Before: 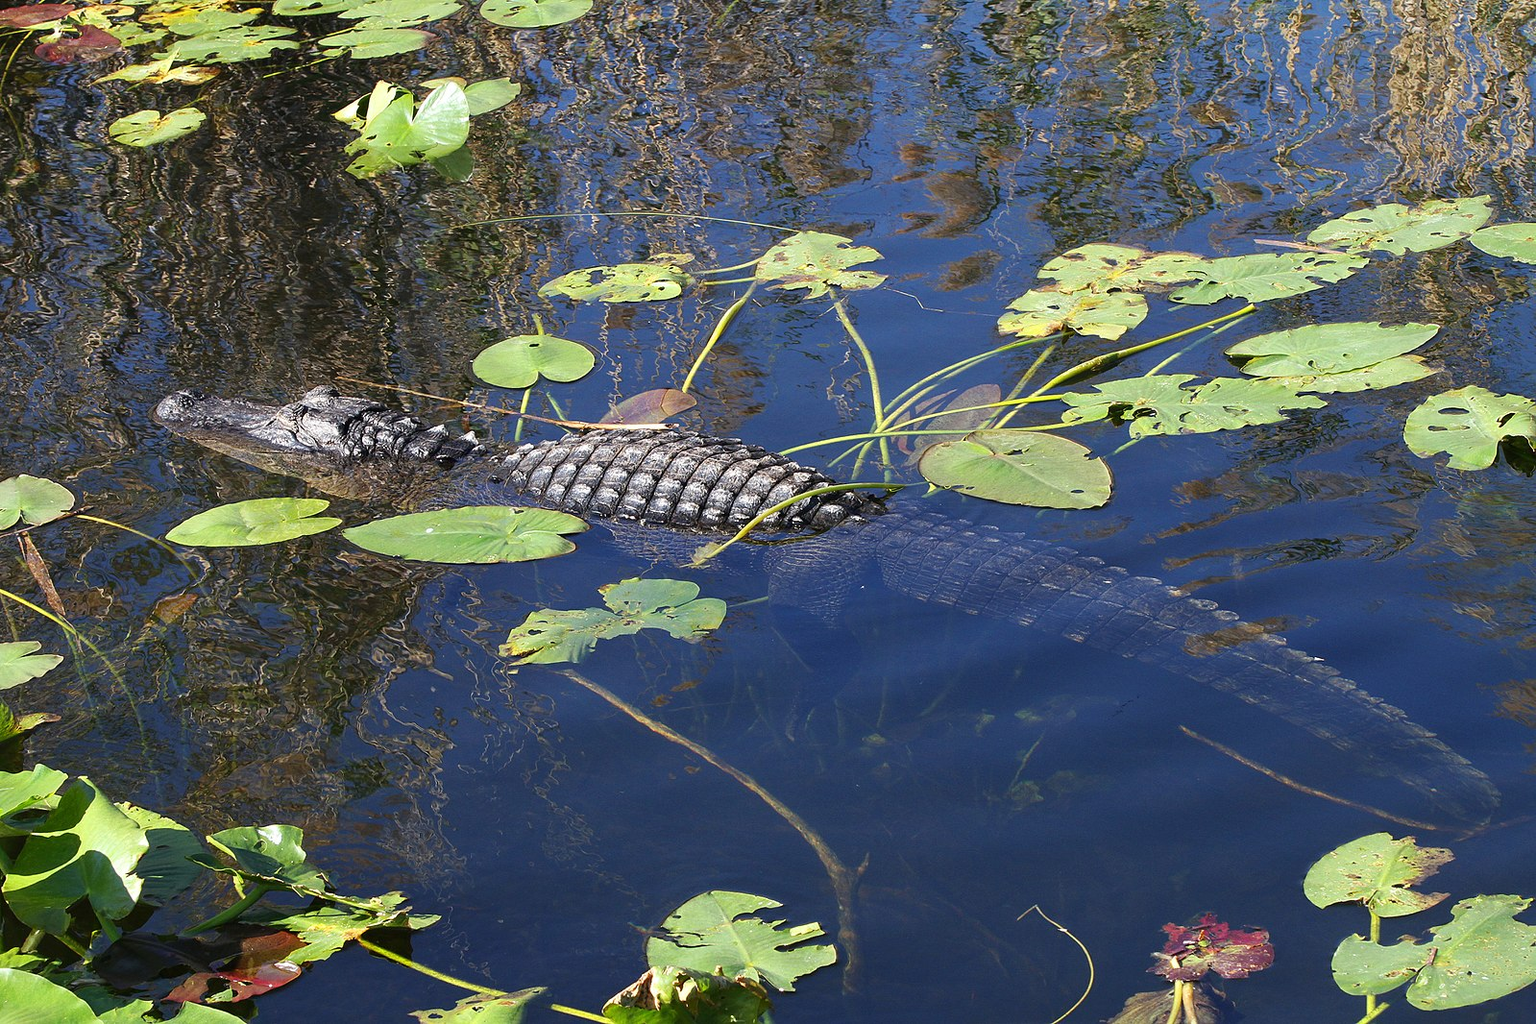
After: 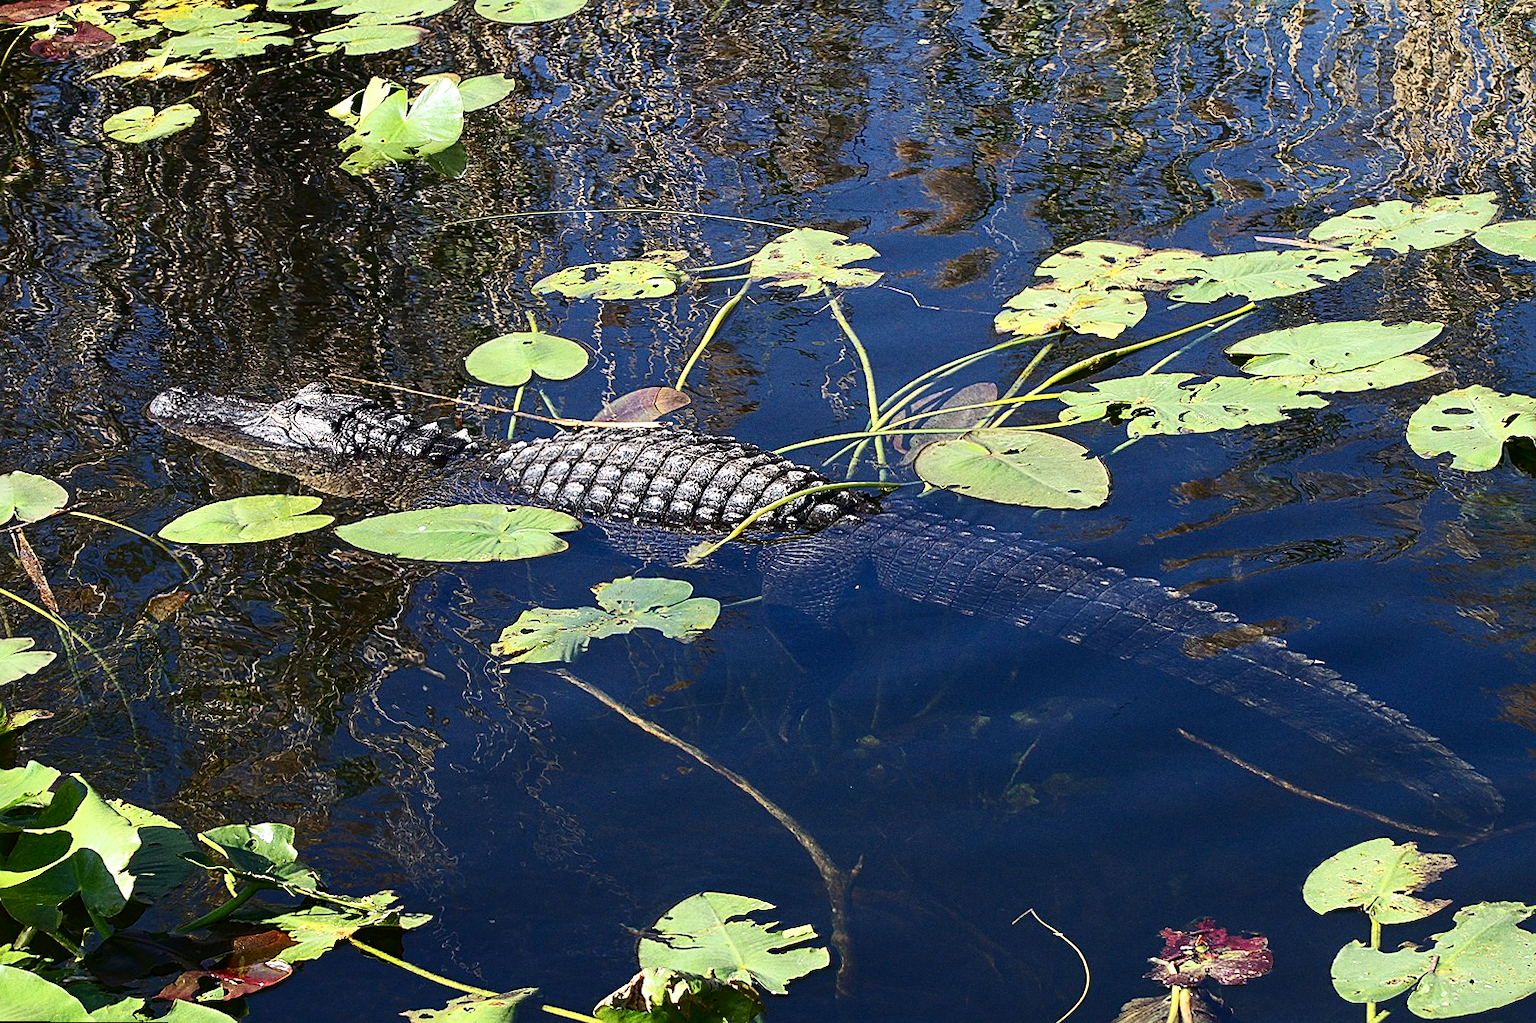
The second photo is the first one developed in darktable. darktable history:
sharpen: on, module defaults
contrast brightness saturation: contrast 0.28
grain: coarseness 0.09 ISO
rotate and perspective: rotation 0.192°, lens shift (horizontal) -0.015, crop left 0.005, crop right 0.996, crop top 0.006, crop bottom 0.99
